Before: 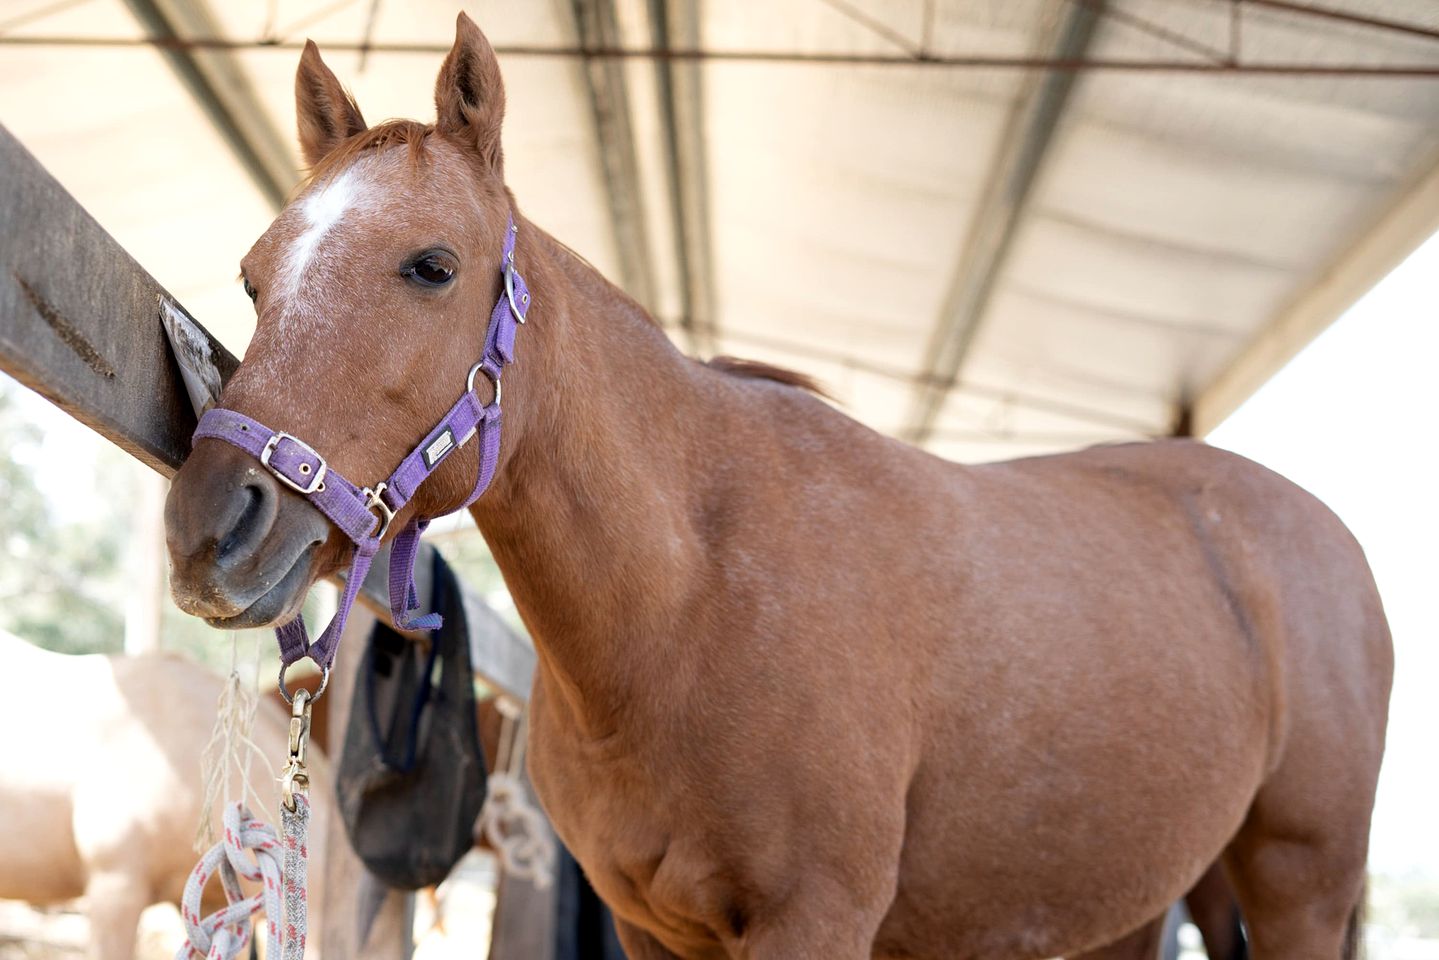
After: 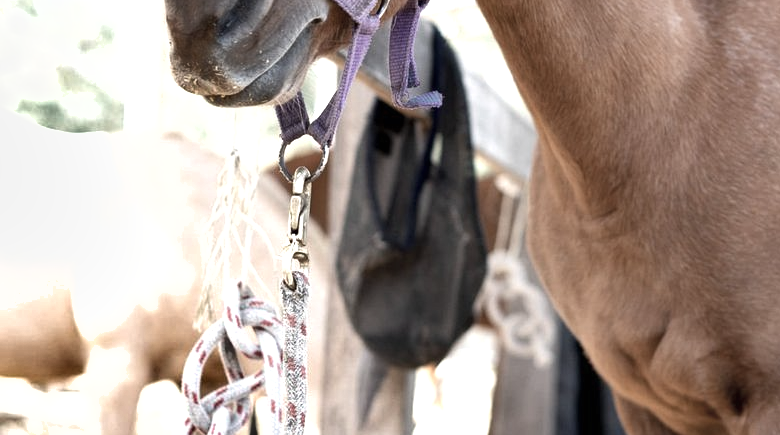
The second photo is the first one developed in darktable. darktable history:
shadows and highlights: shadows 58.61, soften with gaussian
crop and rotate: top 54.477%, right 45.779%, bottom 0.166%
color correction: highlights b* 0.015, saturation 0.548
exposure: black level correction 0, exposure 0.698 EV, compensate highlight preservation false
